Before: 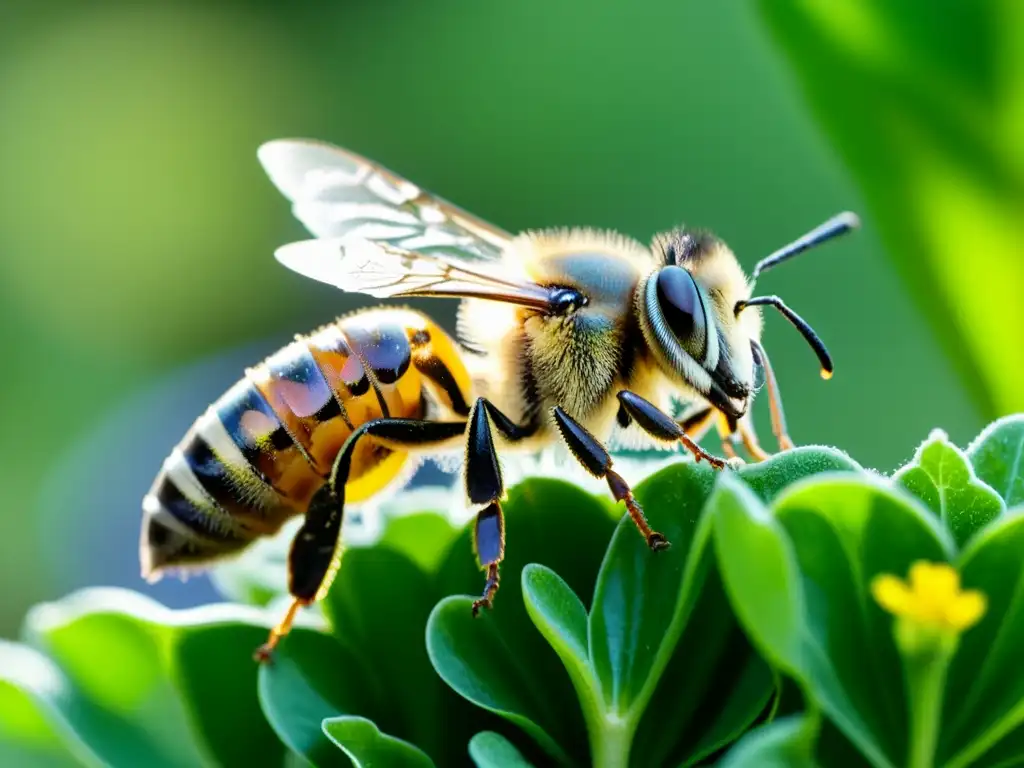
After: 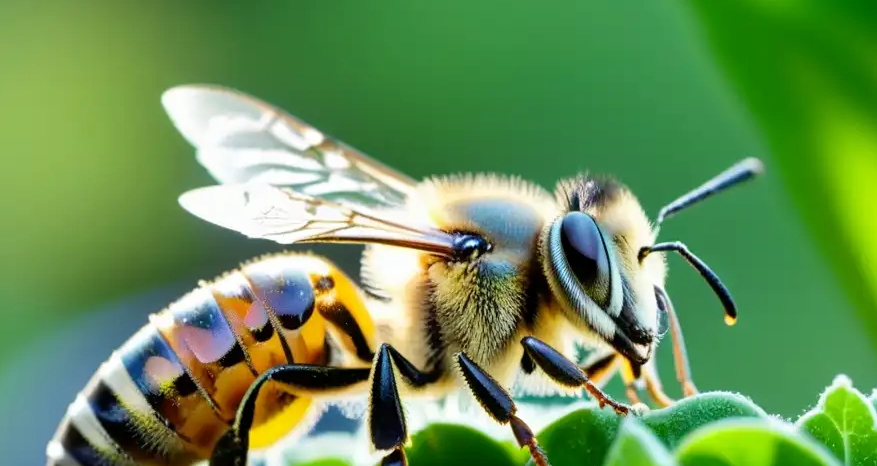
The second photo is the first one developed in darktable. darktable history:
crop and rotate: left 9.425%, top 7.111%, right 4.849%, bottom 32.186%
